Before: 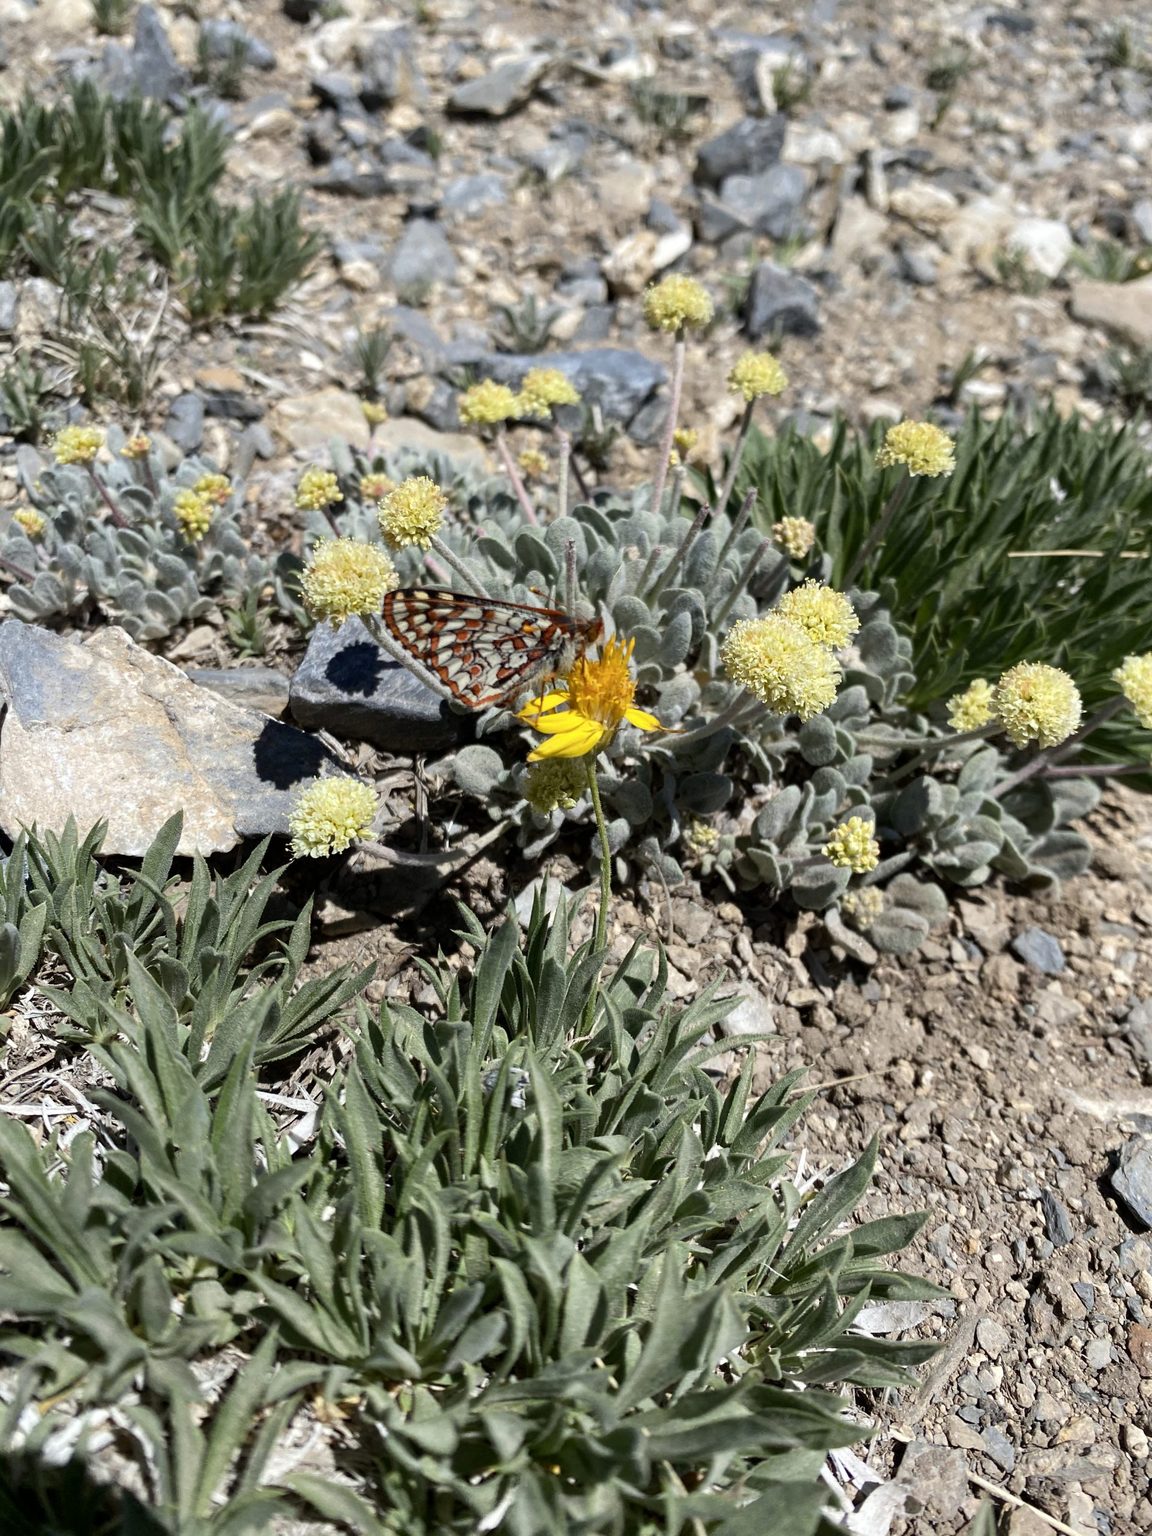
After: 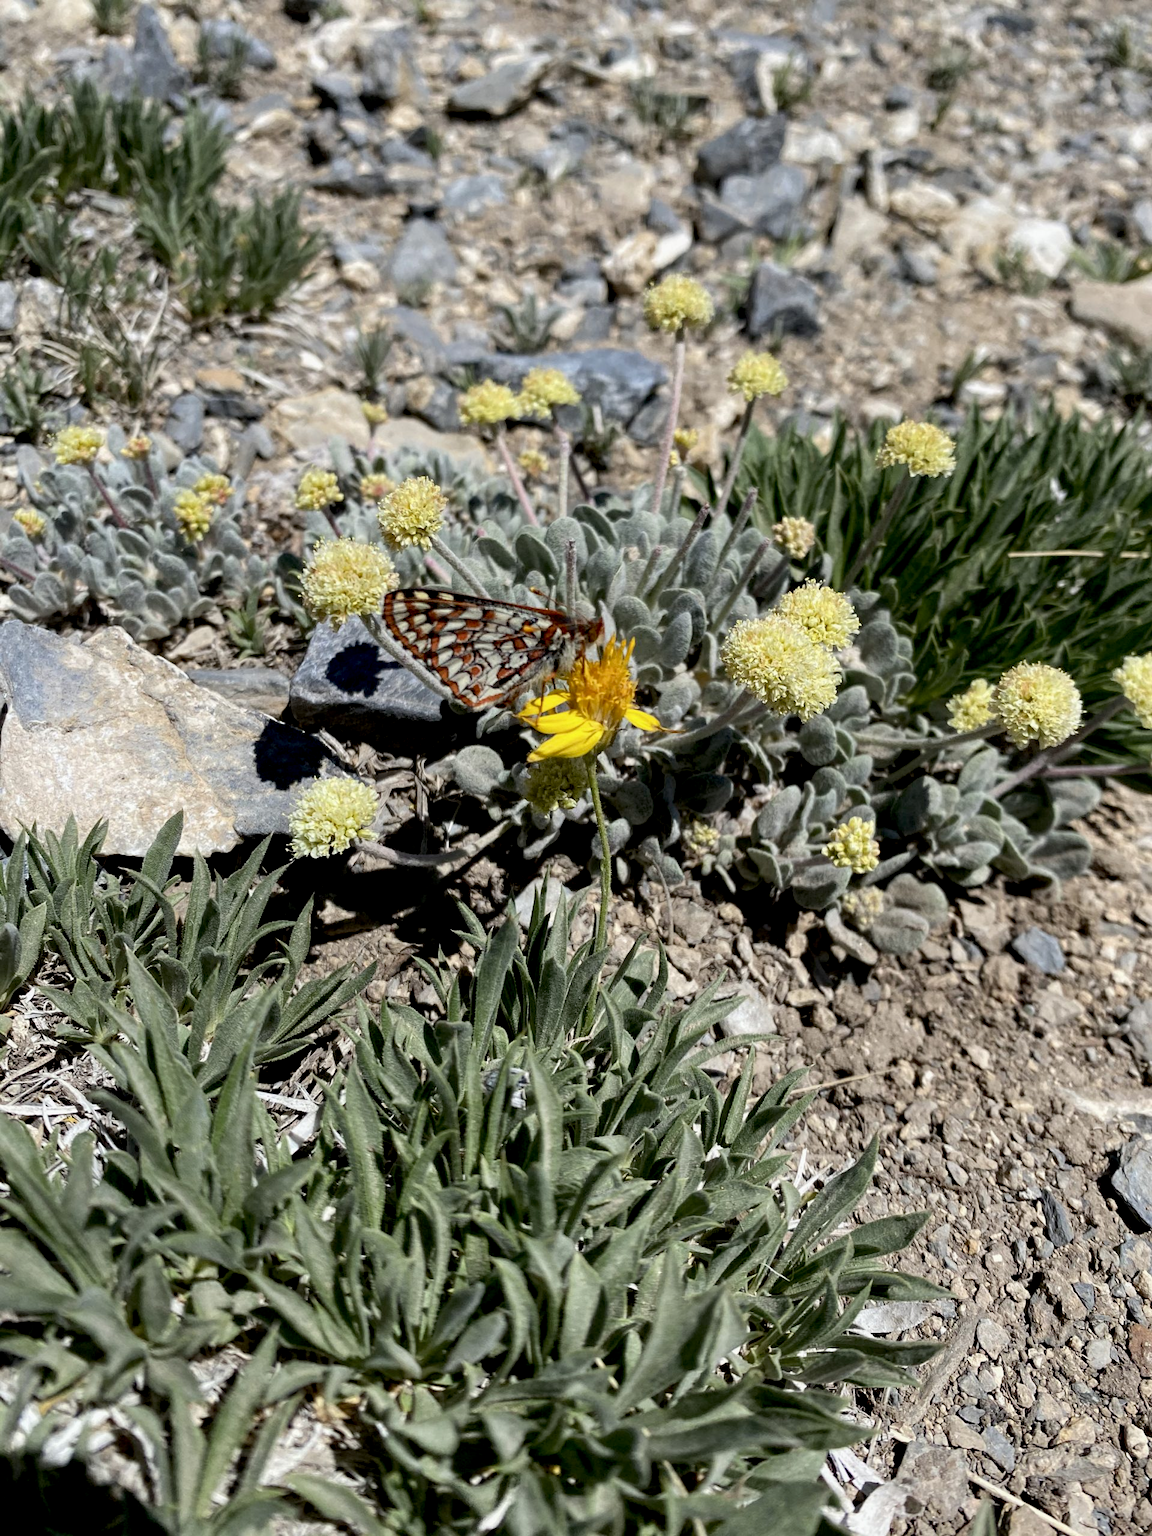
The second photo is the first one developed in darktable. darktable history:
exposure: black level correction 0.009, exposure -0.162 EV, compensate exposure bias true, compensate highlight preservation false
local contrast: highlights 105%, shadows 99%, detail 119%, midtone range 0.2
